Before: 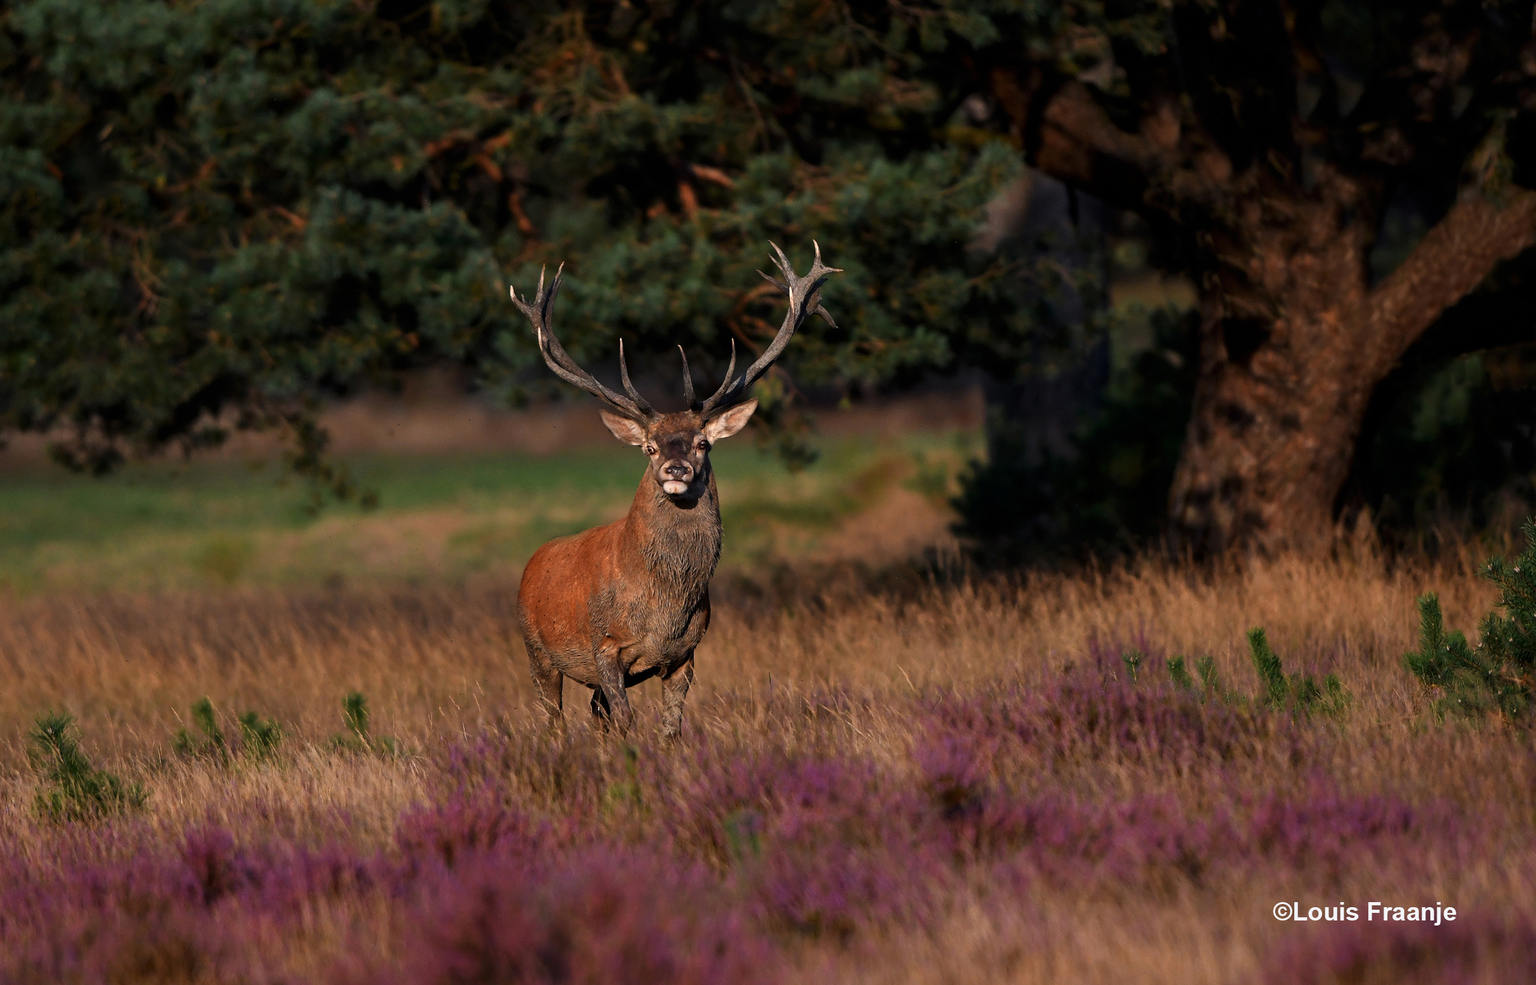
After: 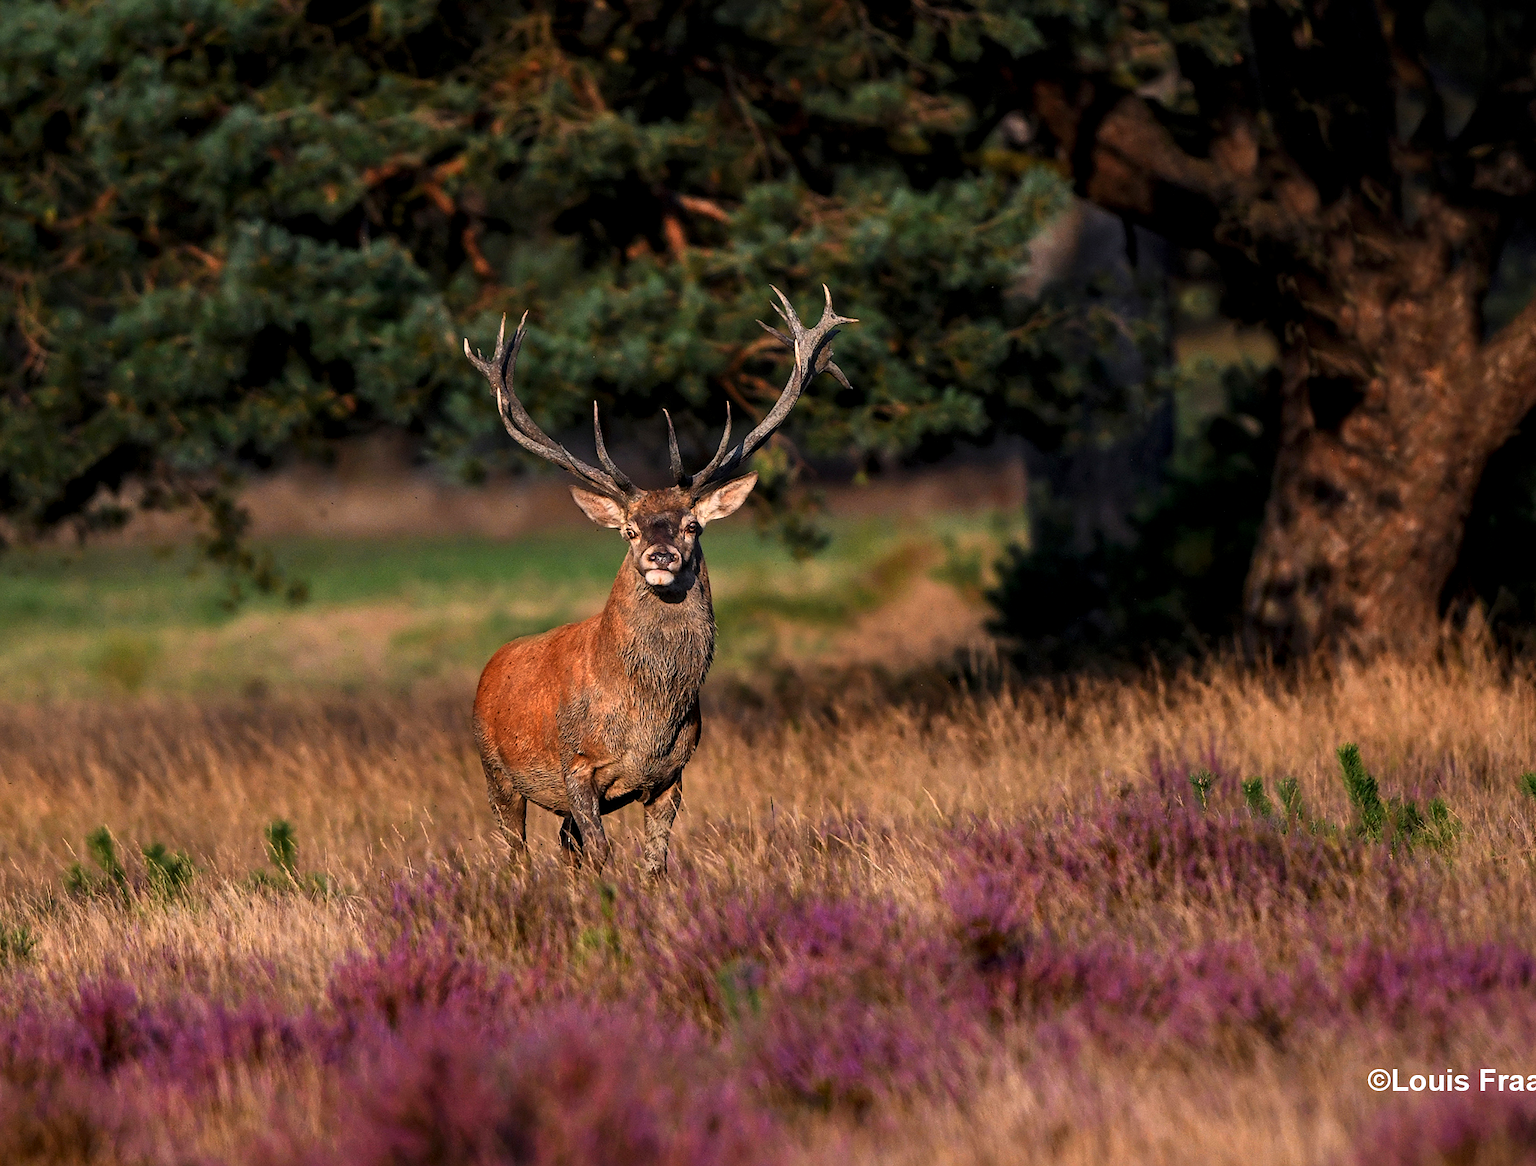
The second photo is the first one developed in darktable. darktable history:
crop: left 7.719%, right 7.829%
local contrast: on, module defaults
contrast brightness saturation: contrast 0.201, brightness 0.163, saturation 0.225
sharpen: radius 1.228, amount 0.306, threshold 0.249
